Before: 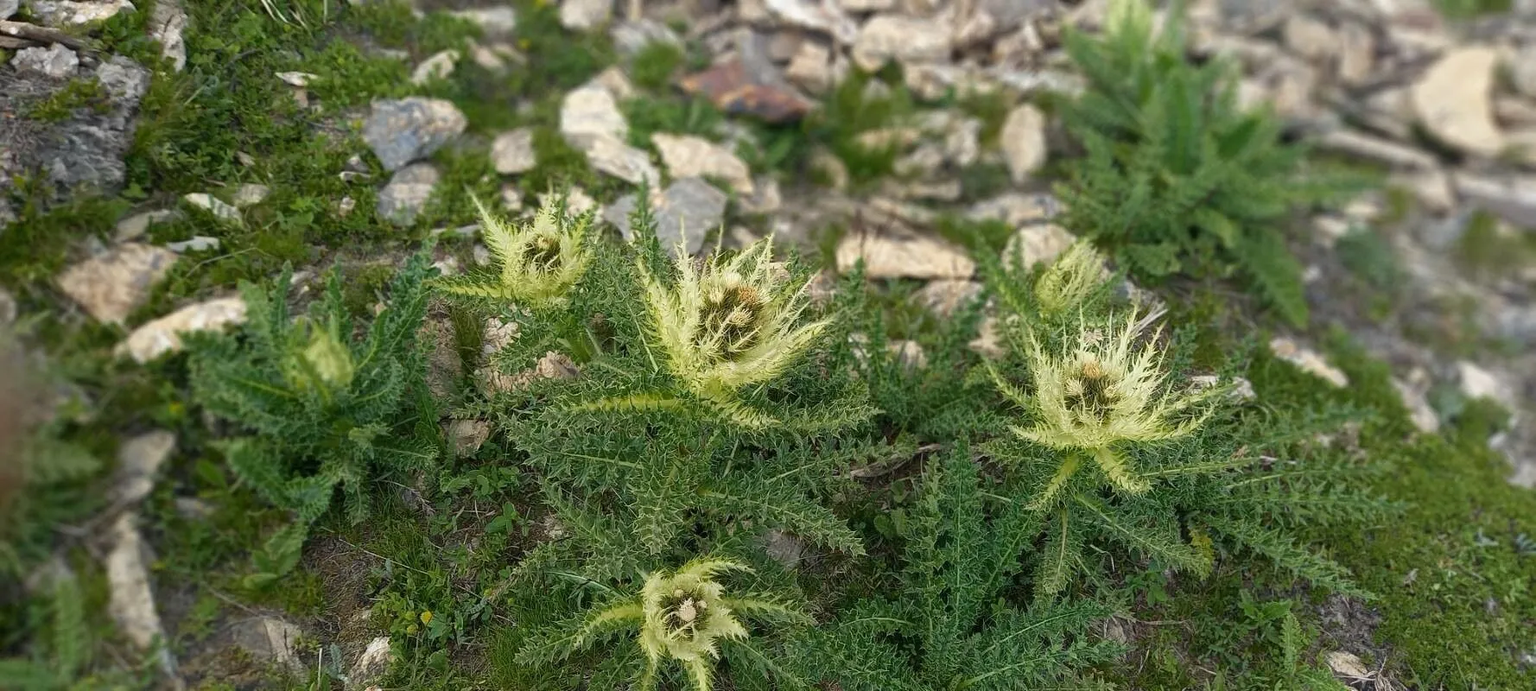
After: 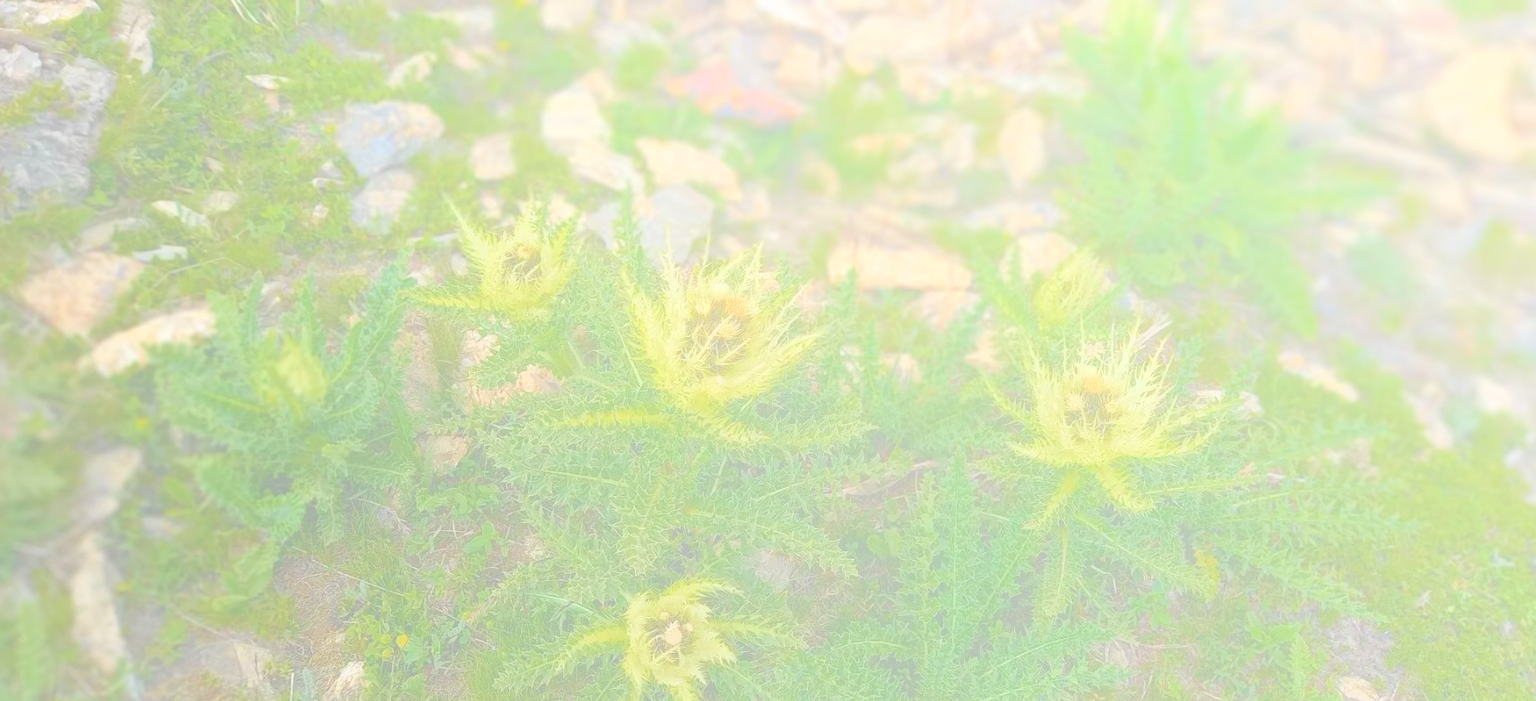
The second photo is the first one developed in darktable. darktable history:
bloom: size 85%, threshold 5%, strength 85%
crop and rotate: left 2.536%, right 1.107%, bottom 2.246%
white balance: emerald 1
